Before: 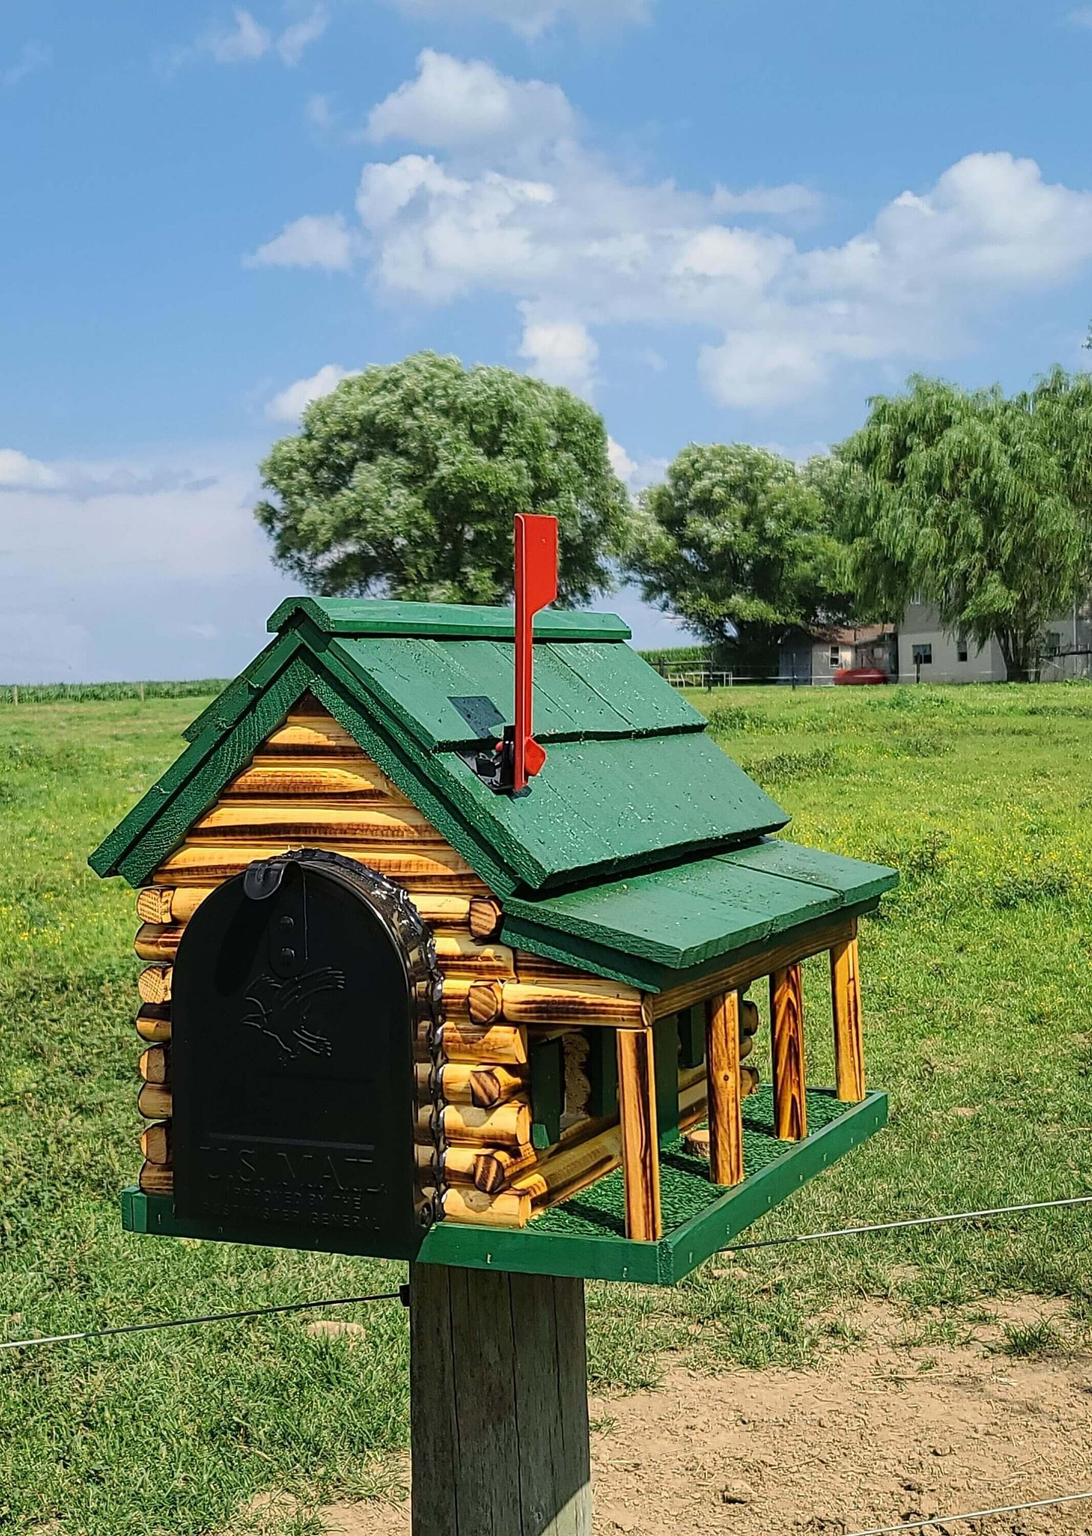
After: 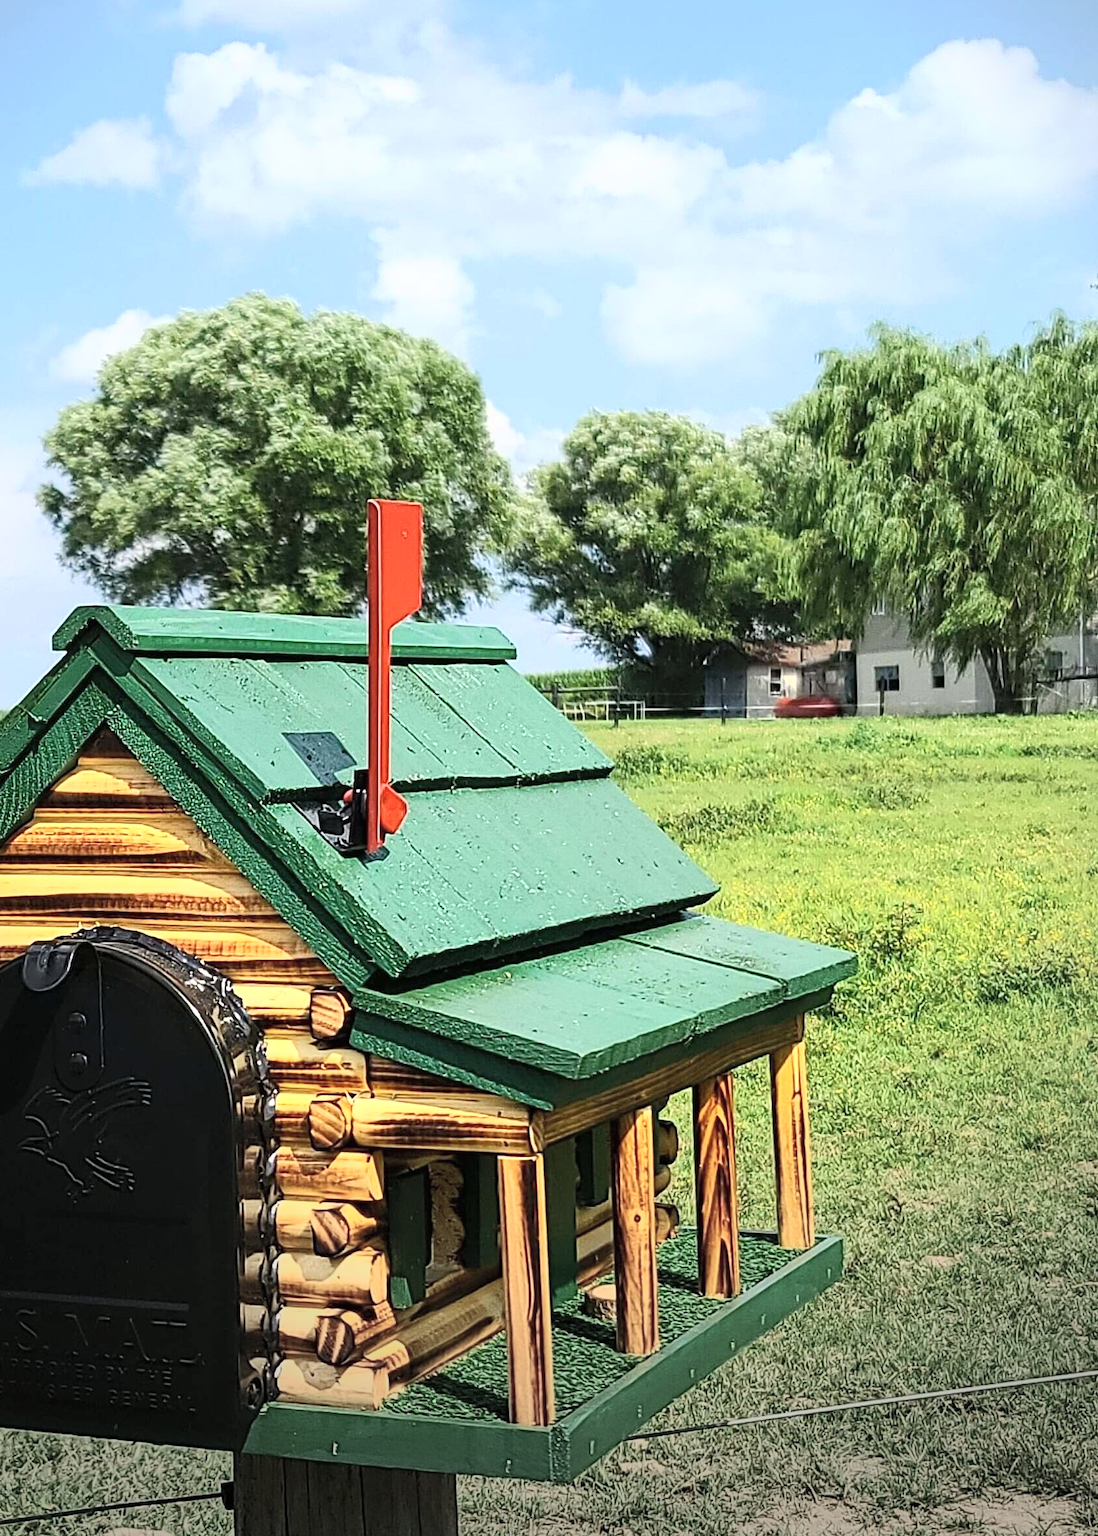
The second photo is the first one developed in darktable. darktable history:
crop and rotate: left 20.714%, top 7.961%, right 0.315%, bottom 13.537%
vignetting: center (-0.068, -0.314)
tone curve: curves: ch0 [(0, 0) (0.003, 0.01) (0.011, 0.017) (0.025, 0.035) (0.044, 0.068) (0.069, 0.109) (0.1, 0.144) (0.136, 0.185) (0.177, 0.231) (0.224, 0.279) (0.277, 0.346) (0.335, 0.42) (0.399, 0.5) (0.468, 0.603) (0.543, 0.712) (0.623, 0.808) (0.709, 0.883) (0.801, 0.957) (0.898, 0.993) (1, 1)], color space Lab, independent channels, preserve colors none
